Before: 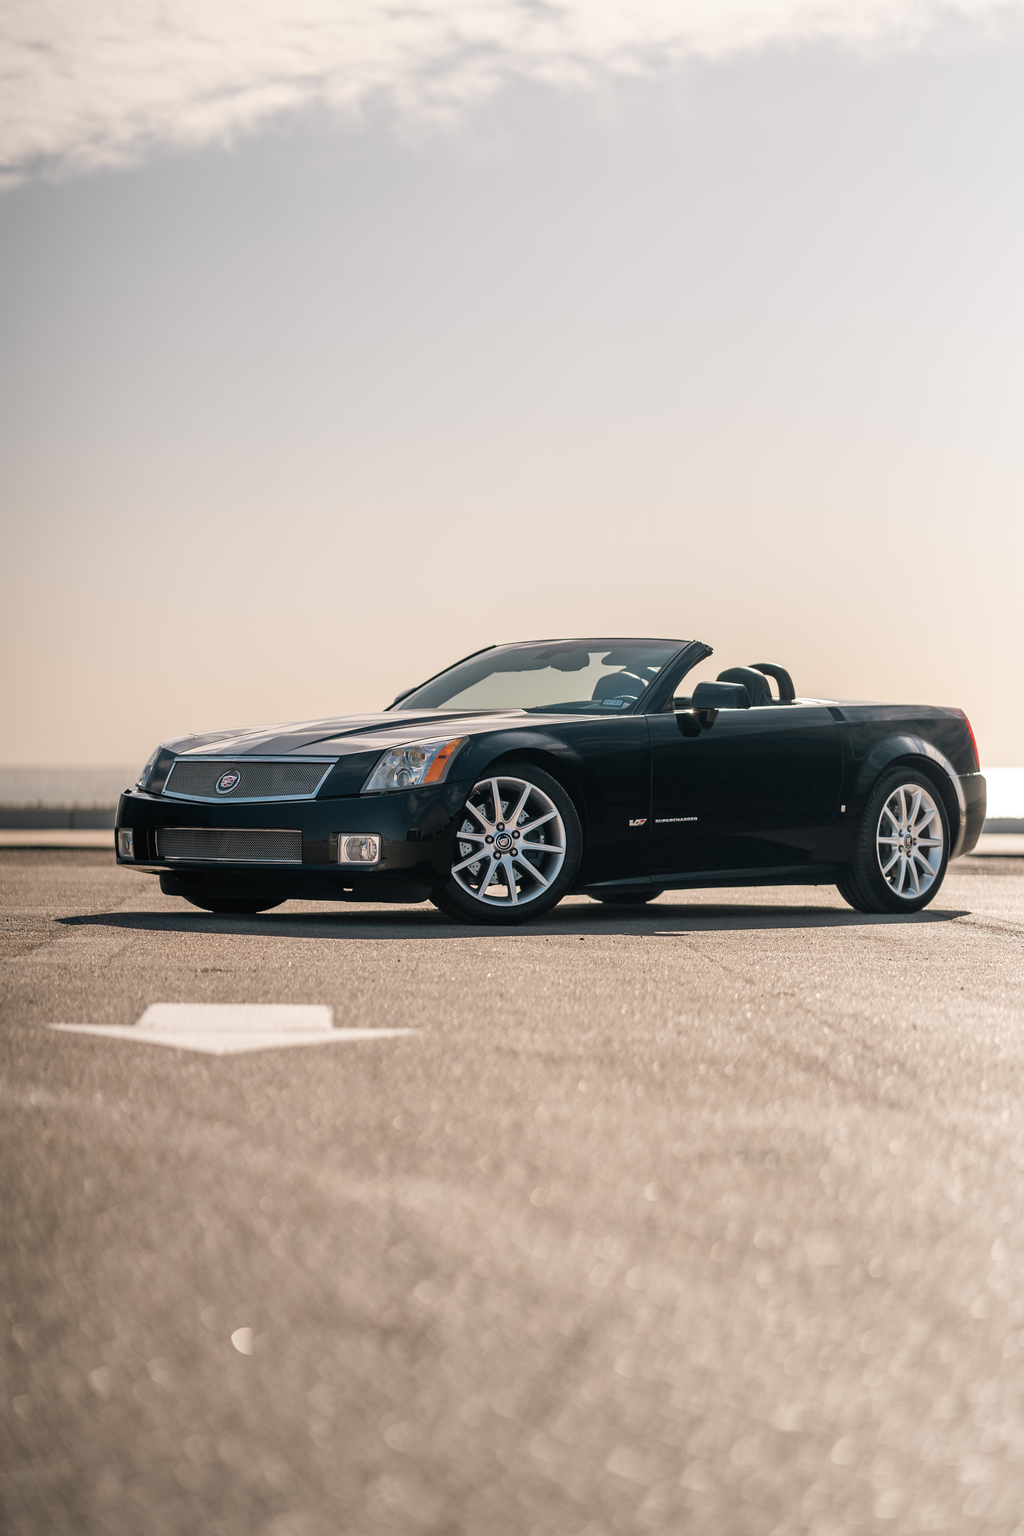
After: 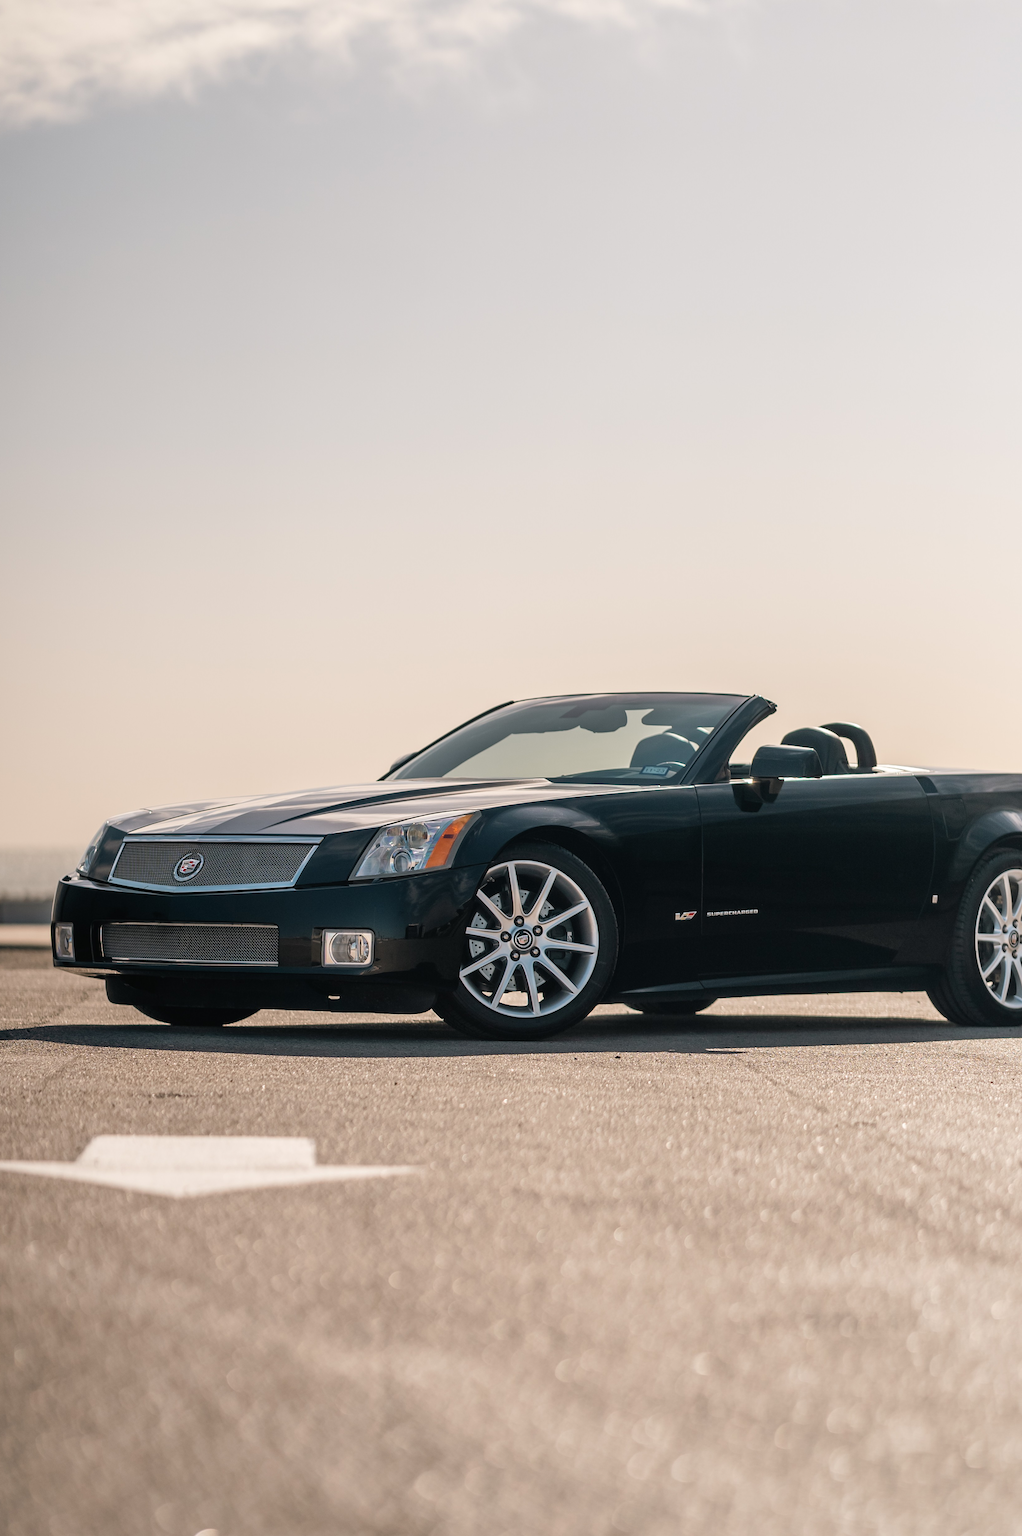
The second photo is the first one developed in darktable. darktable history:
tone equalizer: on, module defaults
crop and rotate: left 7.145%, top 4.421%, right 10.552%, bottom 13.146%
